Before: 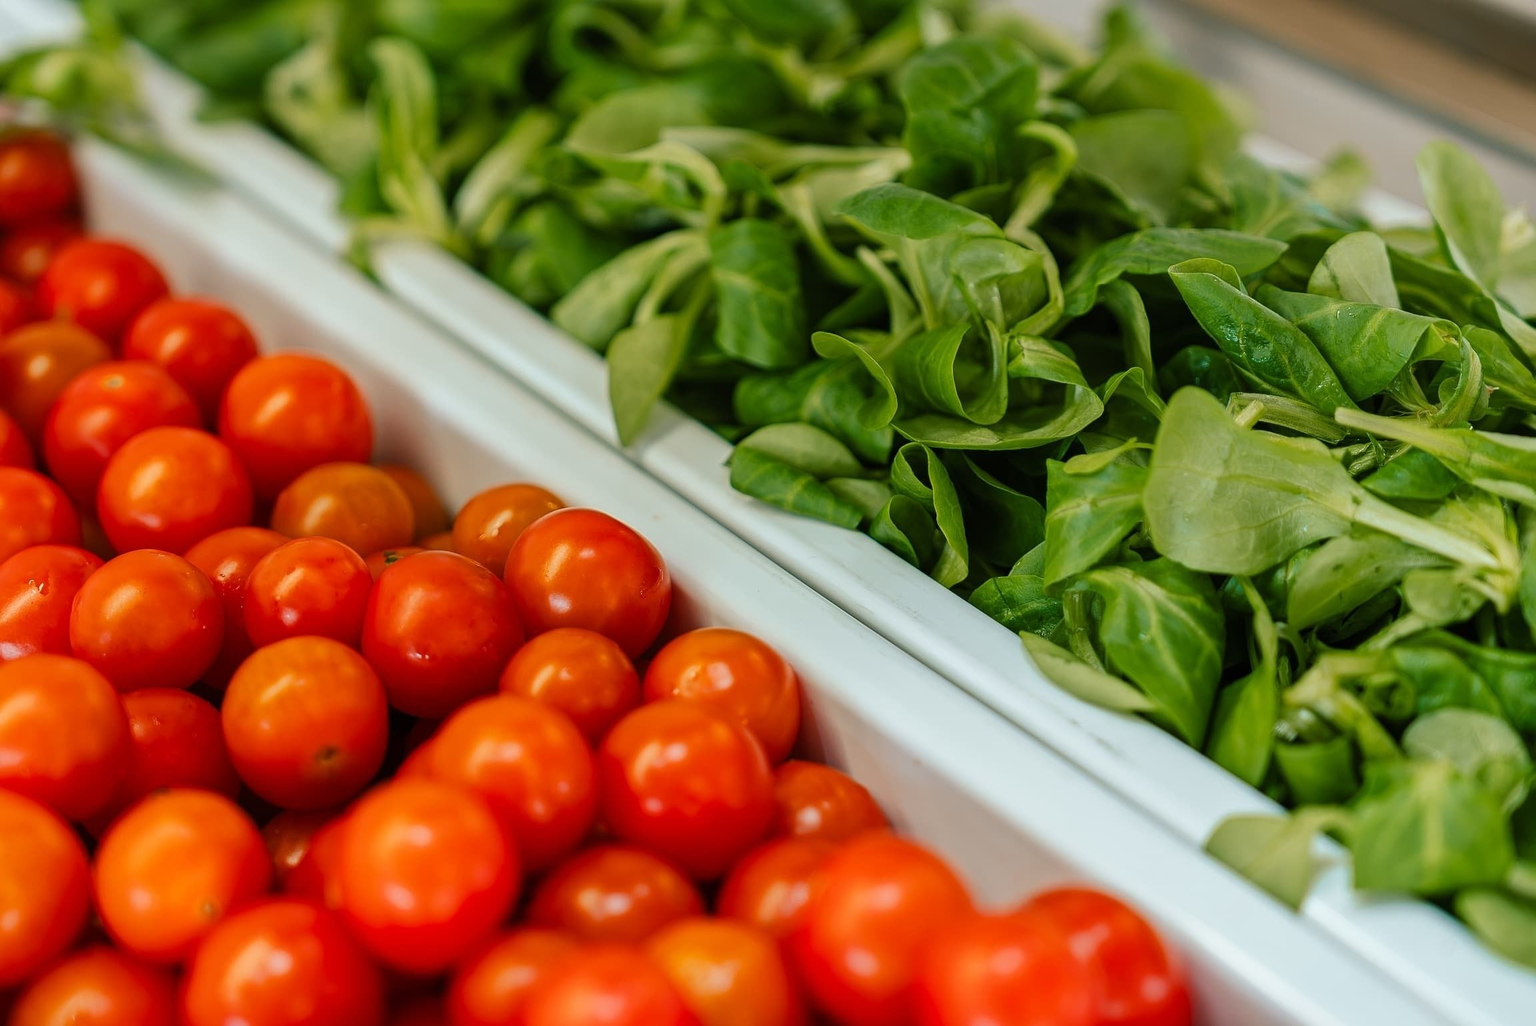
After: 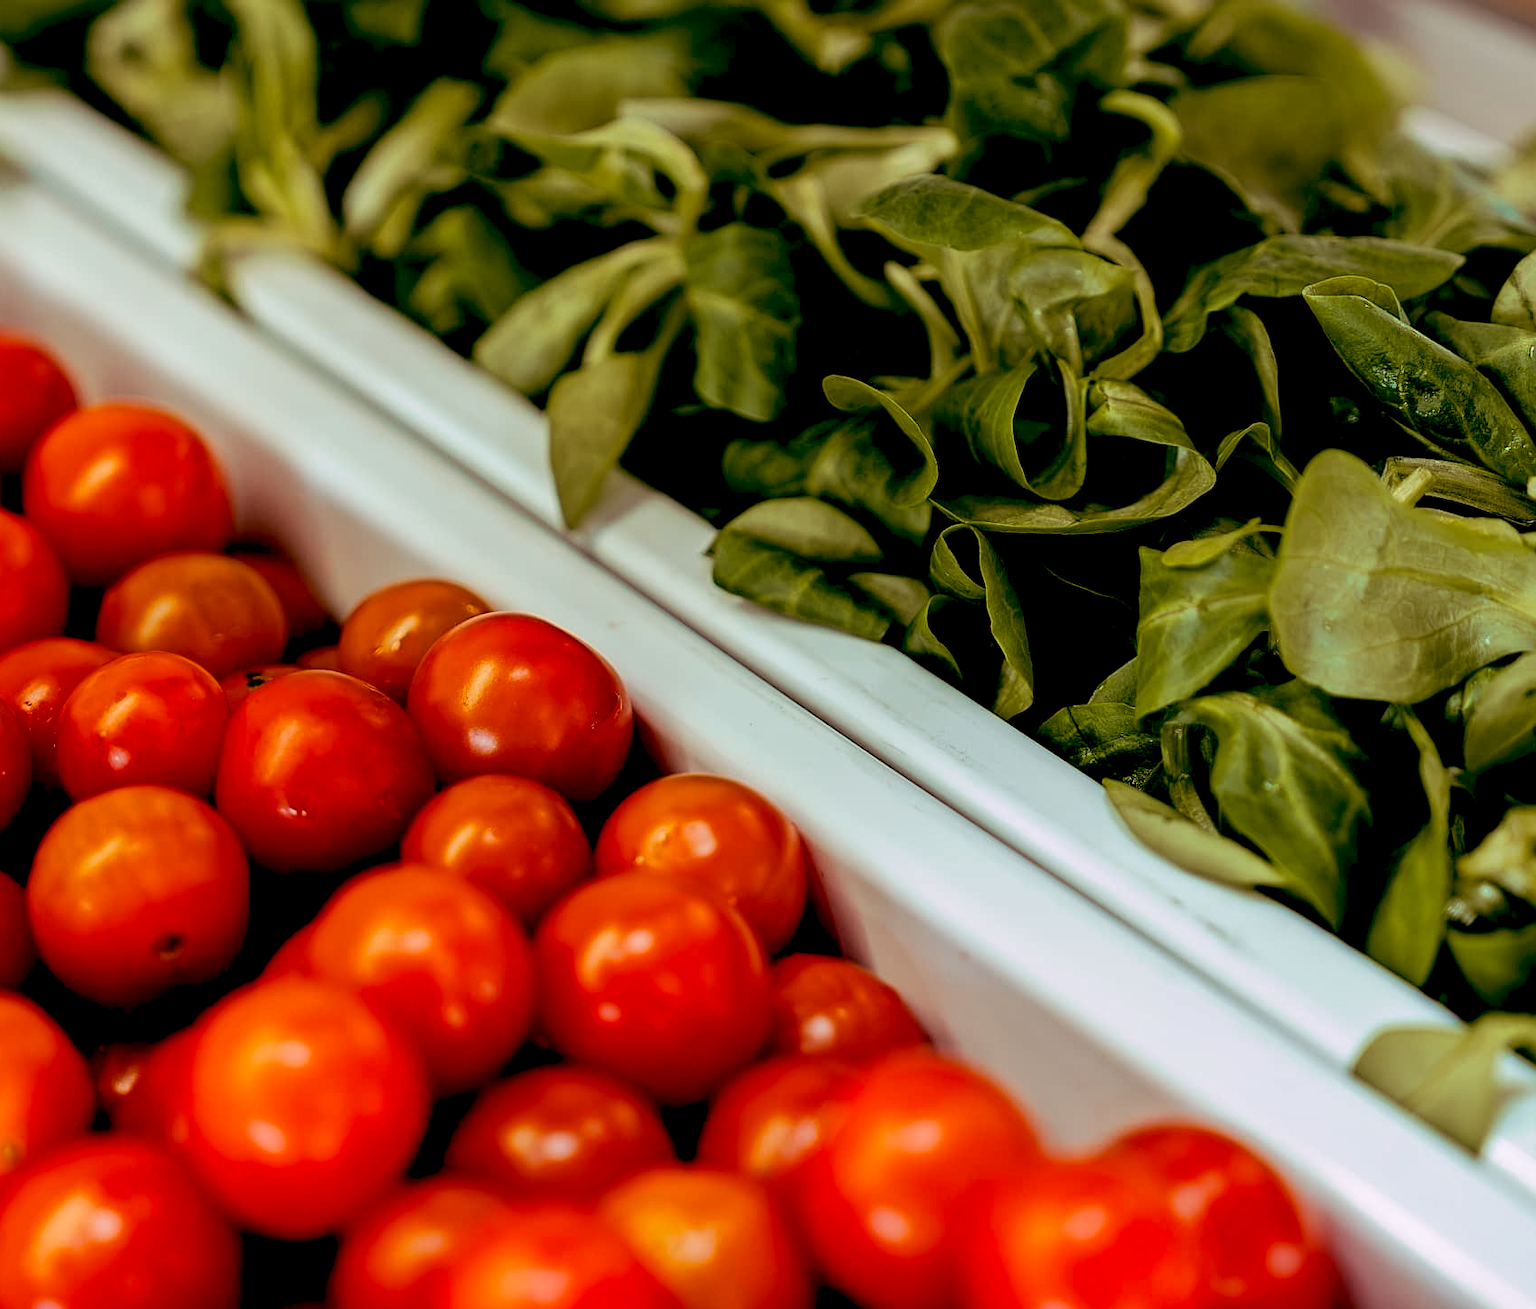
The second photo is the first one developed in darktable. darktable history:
crop and rotate: left 13.15%, top 5.251%, right 12.609%
local contrast: highlights 100%, shadows 100%, detail 120%, midtone range 0.2
exposure: black level correction 0.047, exposure 0.013 EV, compensate highlight preservation false
split-toning: highlights › hue 298.8°, highlights › saturation 0.73, compress 41.76%
